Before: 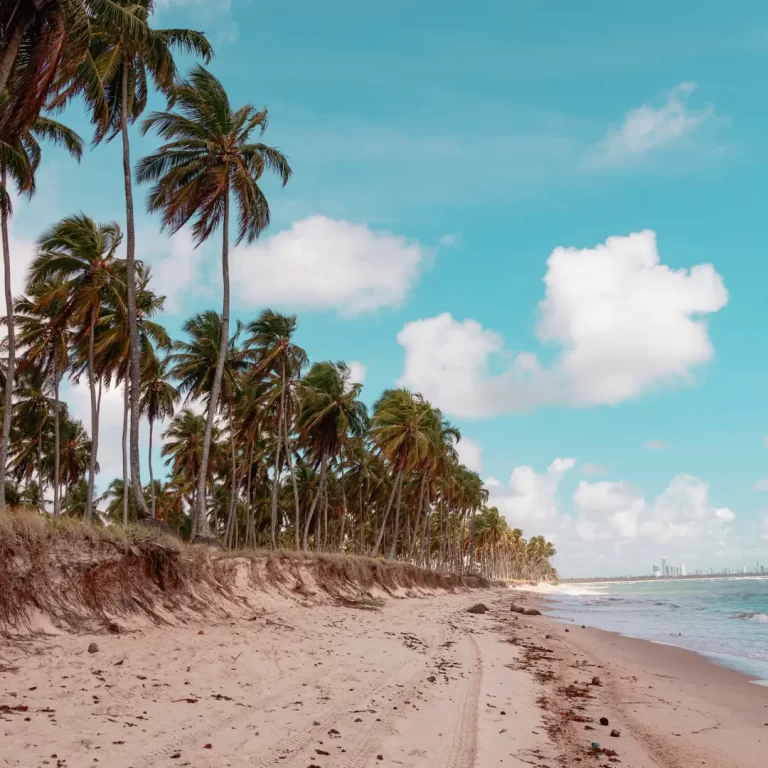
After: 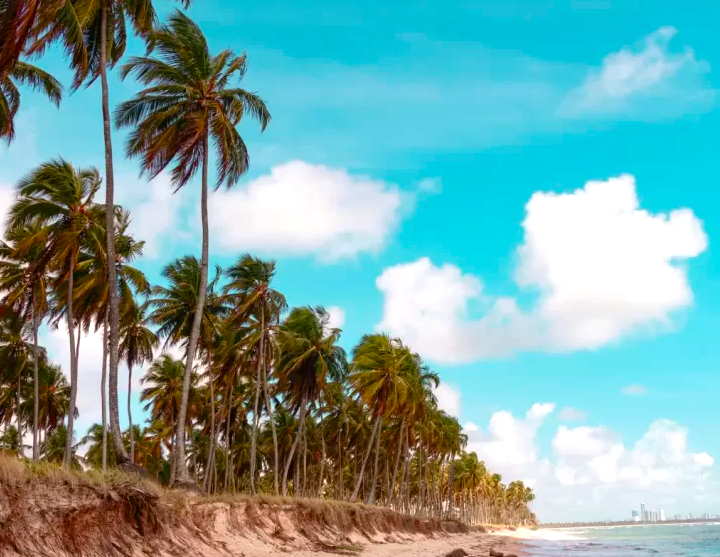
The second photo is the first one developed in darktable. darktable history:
crop: left 2.737%, top 7.287%, right 3.421%, bottom 20.179%
color balance rgb: perceptual saturation grading › global saturation 36%, perceptual brilliance grading › global brilliance 10%, global vibrance 20%
